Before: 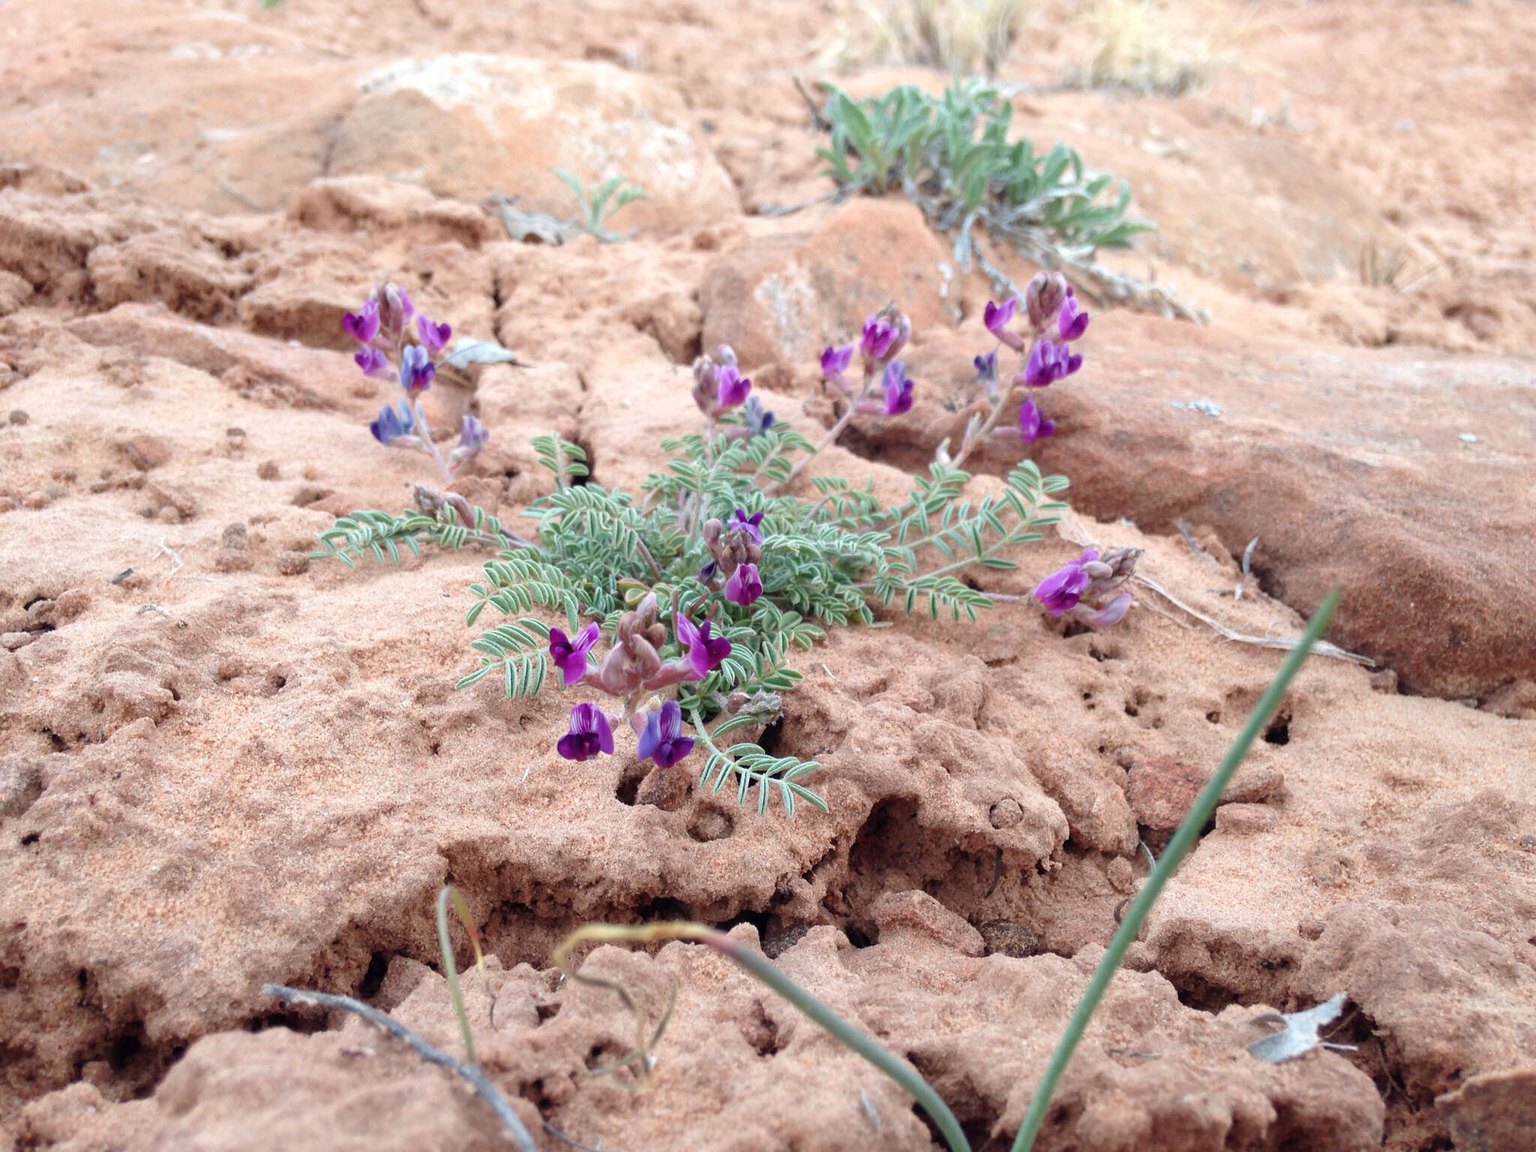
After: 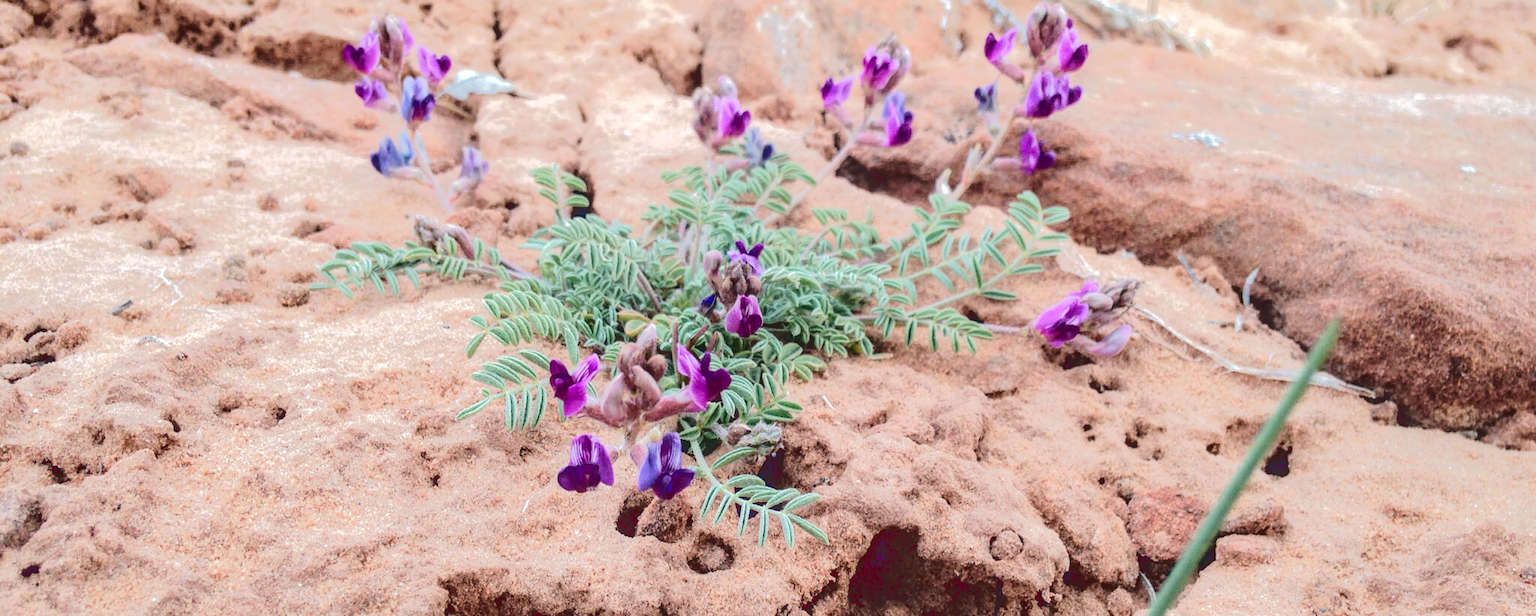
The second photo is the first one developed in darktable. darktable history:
tone curve: curves: ch0 [(0, 0) (0.003, 0.185) (0.011, 0.185) (0.025, 0.187) (0.044, 0.185) (0.069, 0.185) (0.1, 0.18) (0.136, 0.18) (0.177, 0.179) (0.224, 0.202) (0.277, 0.252) (0.335, 0.343) (0.399, 0.452) (0.468, 0.553) (0.543, 0.643) (0.623, 0.717) (0.709, 0.778) (0.801, 0.82) (0.898, 0.856) (1, 1)], color space Lab, linked channels, preserve colors none
crop and rotate: top 23.311%, bottom 23.164%
local contrast: detail 130%
